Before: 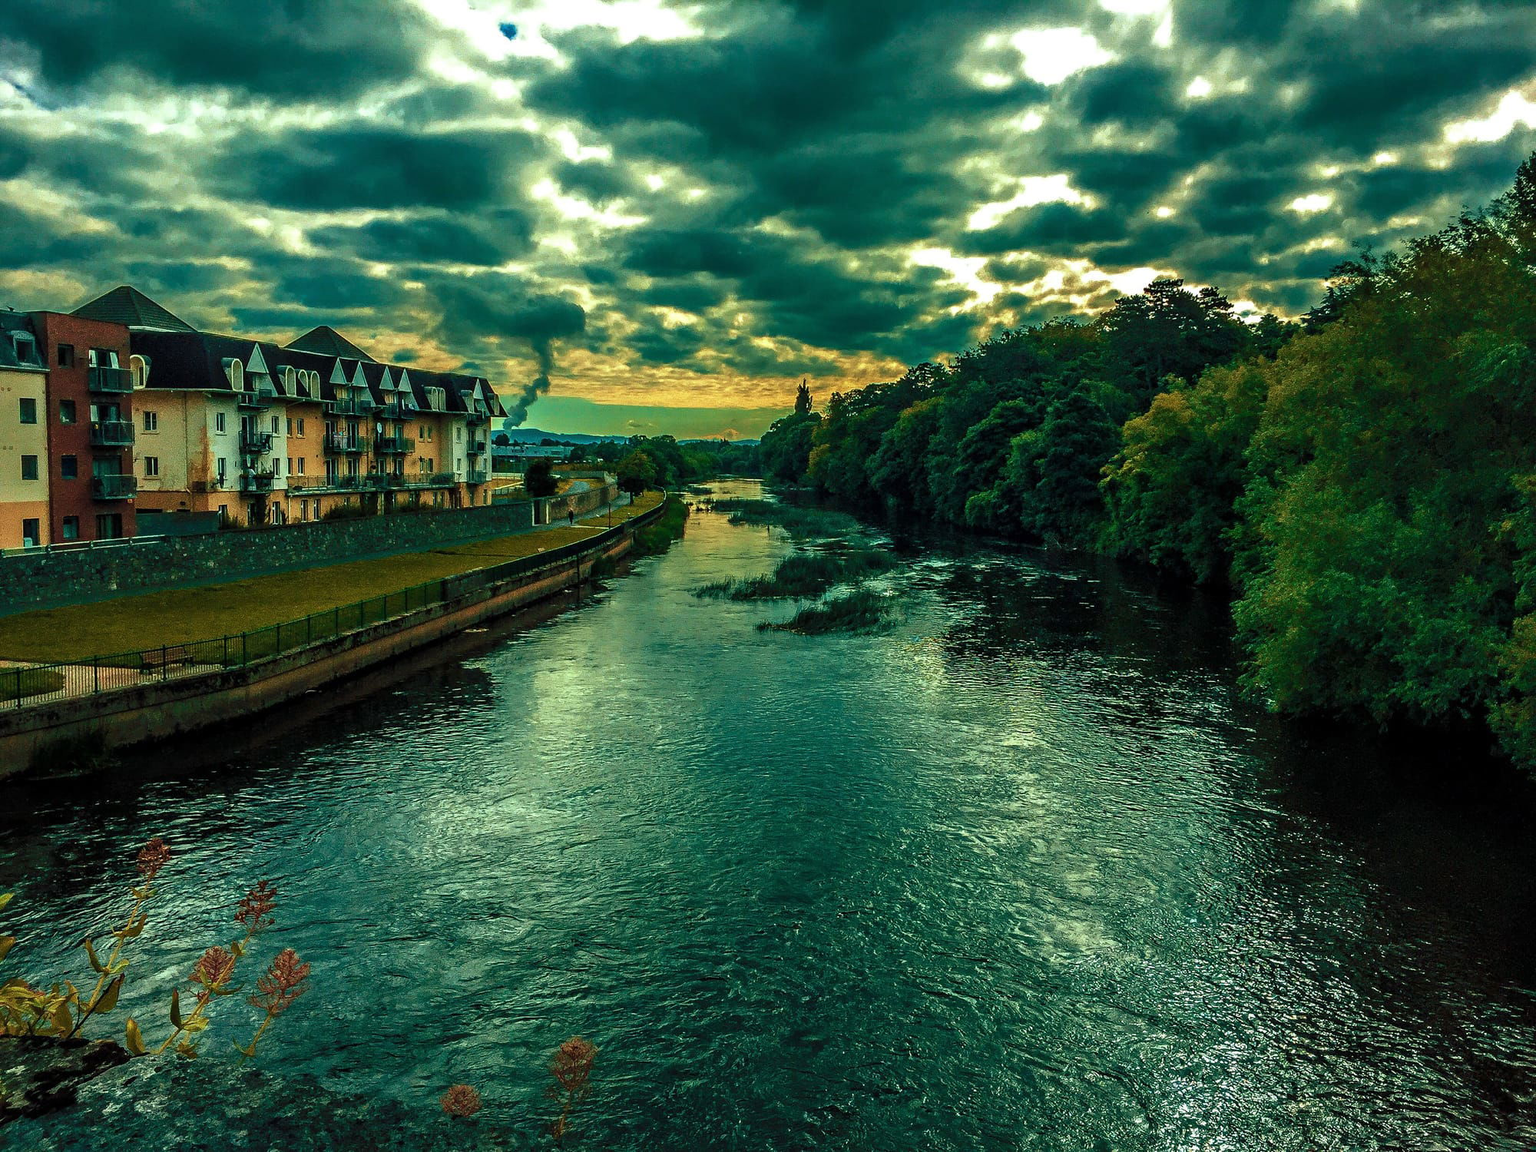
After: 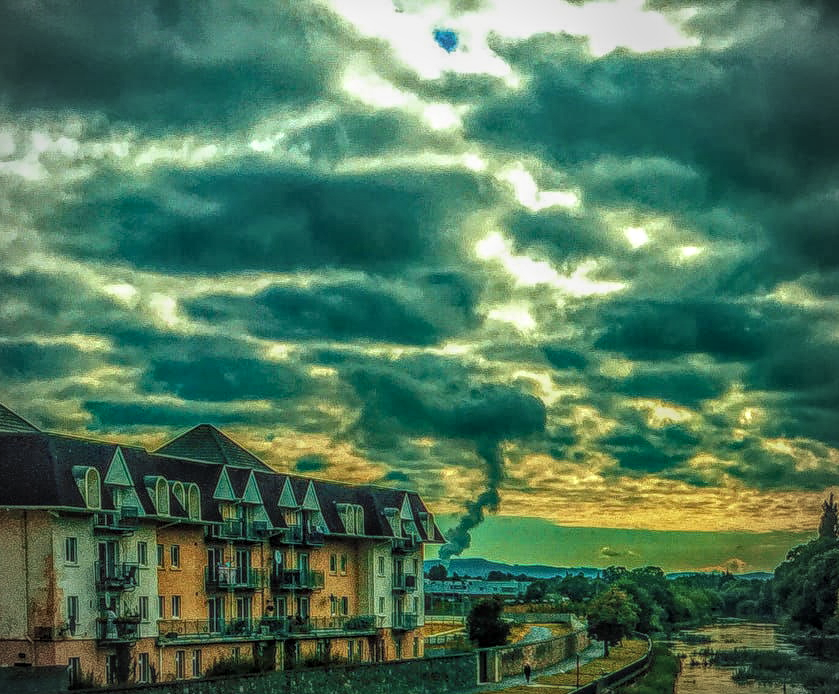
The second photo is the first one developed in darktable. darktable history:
local contrast: highlights 0%, shadows 0%, detail 200%, midtone range 0.25
crop and rotate: left 10.817%, top 0.062%, right 47.194%, bottom 53.626%
vibrance: vibrance 0%
vignetting: on, module defaults
